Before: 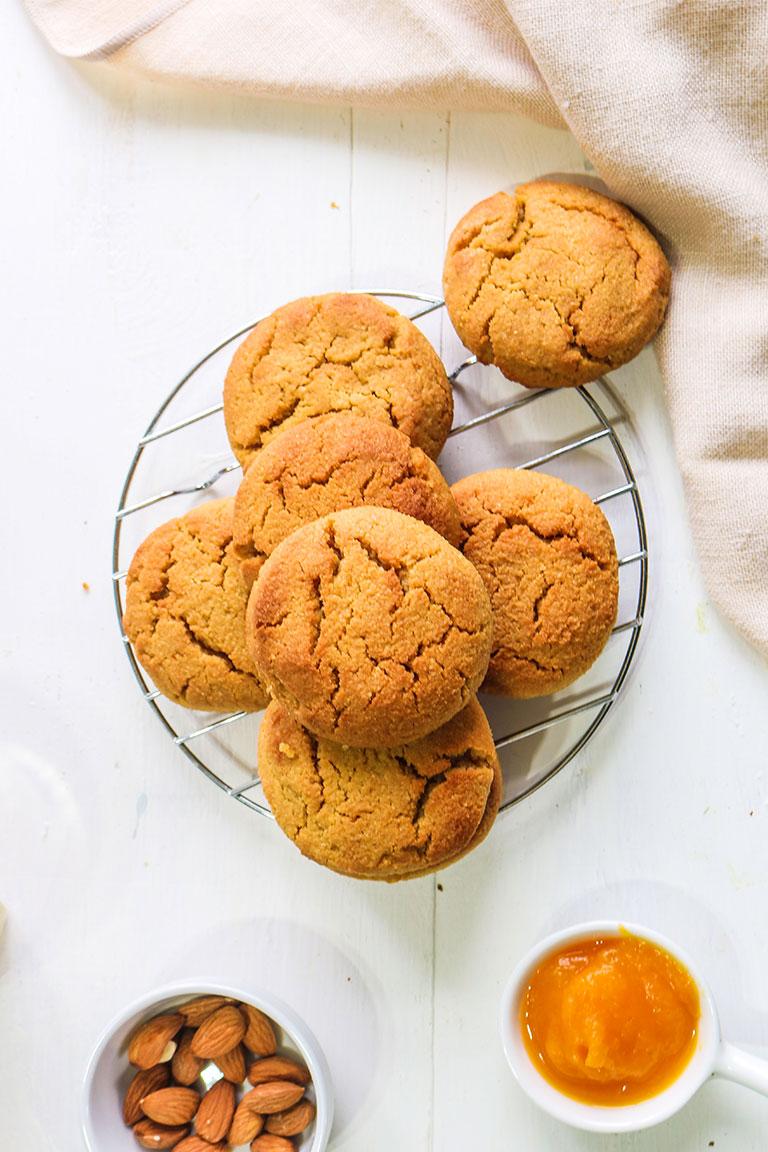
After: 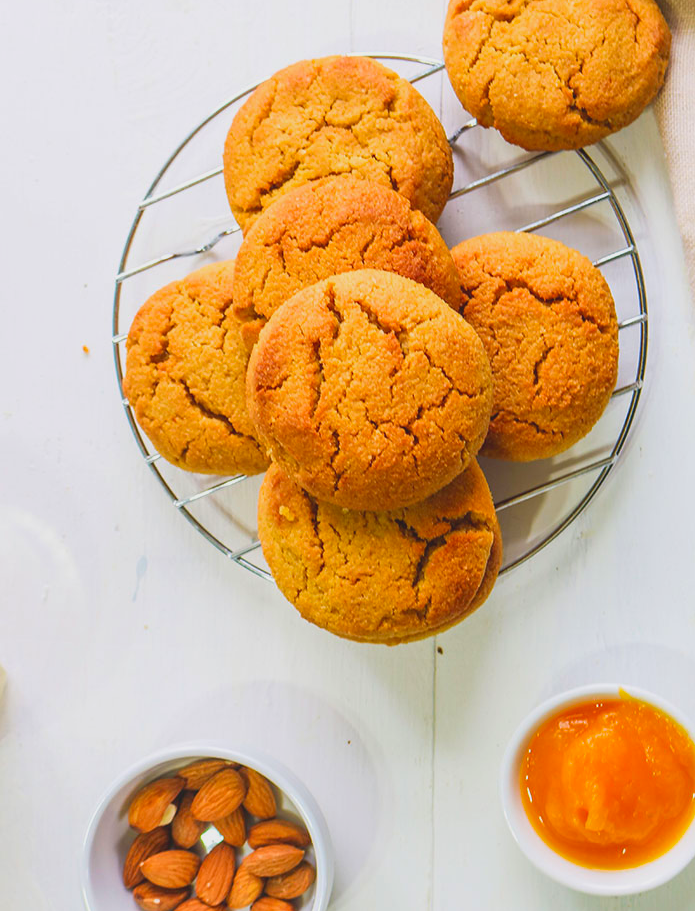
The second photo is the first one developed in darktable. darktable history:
crop: top 20.656%, right 9.382%, bottom 0.252%
contrast brightness saturation: contrast -0.193, saturation 0.186
exposure: exposure 0.128 EV, compensate highlight preservation false
